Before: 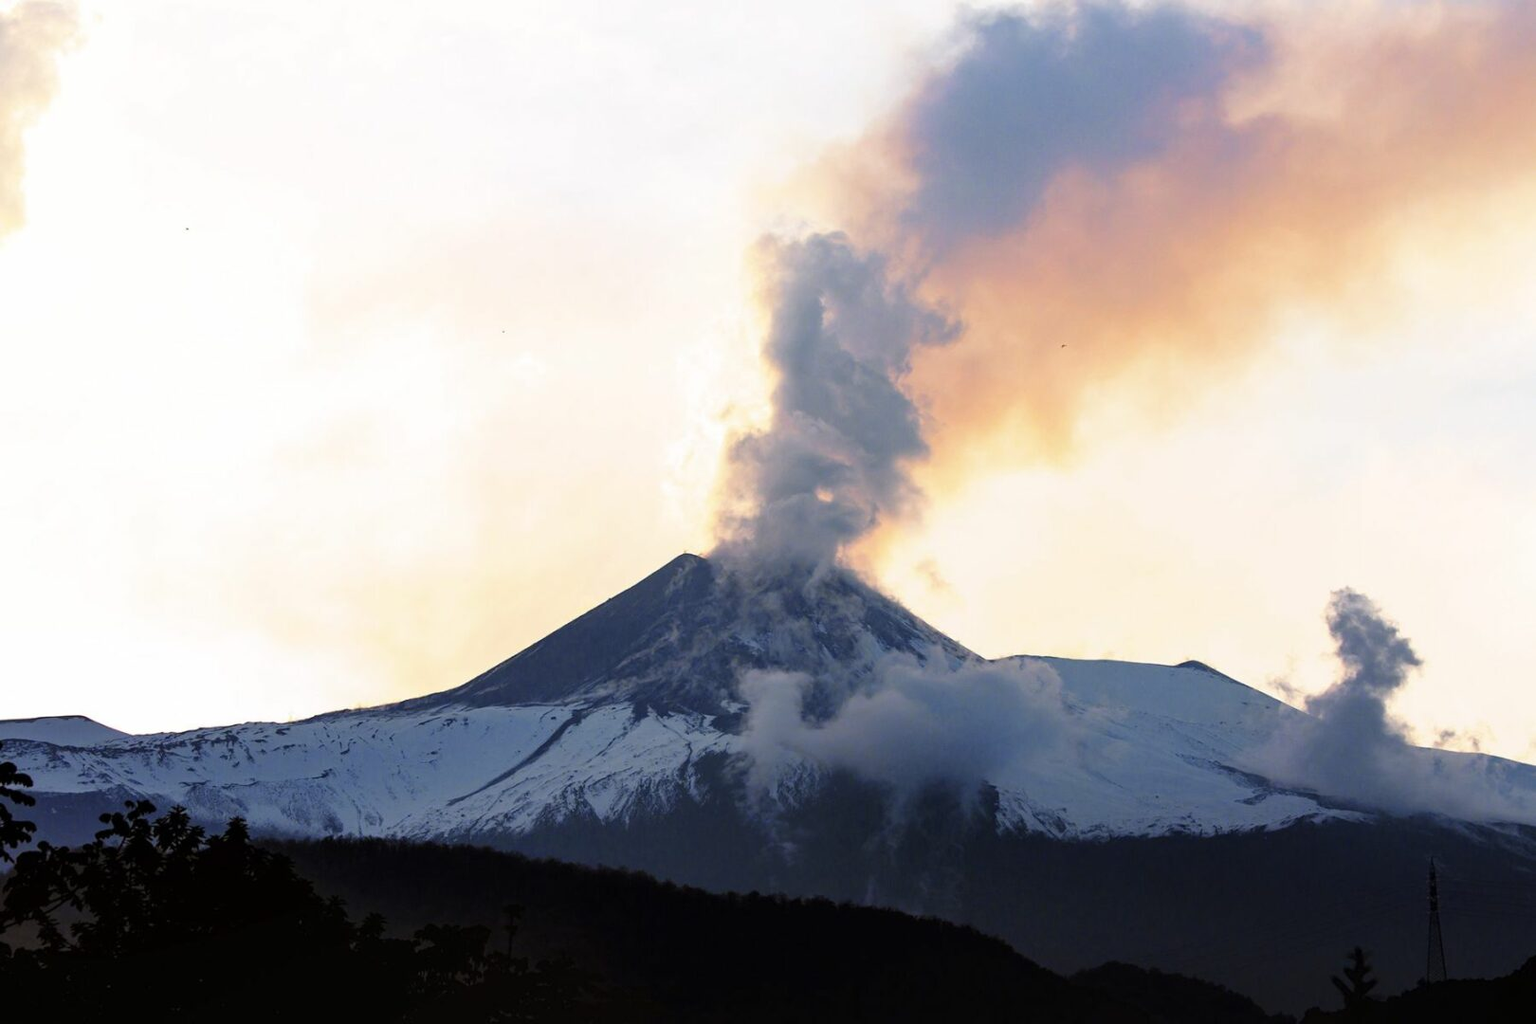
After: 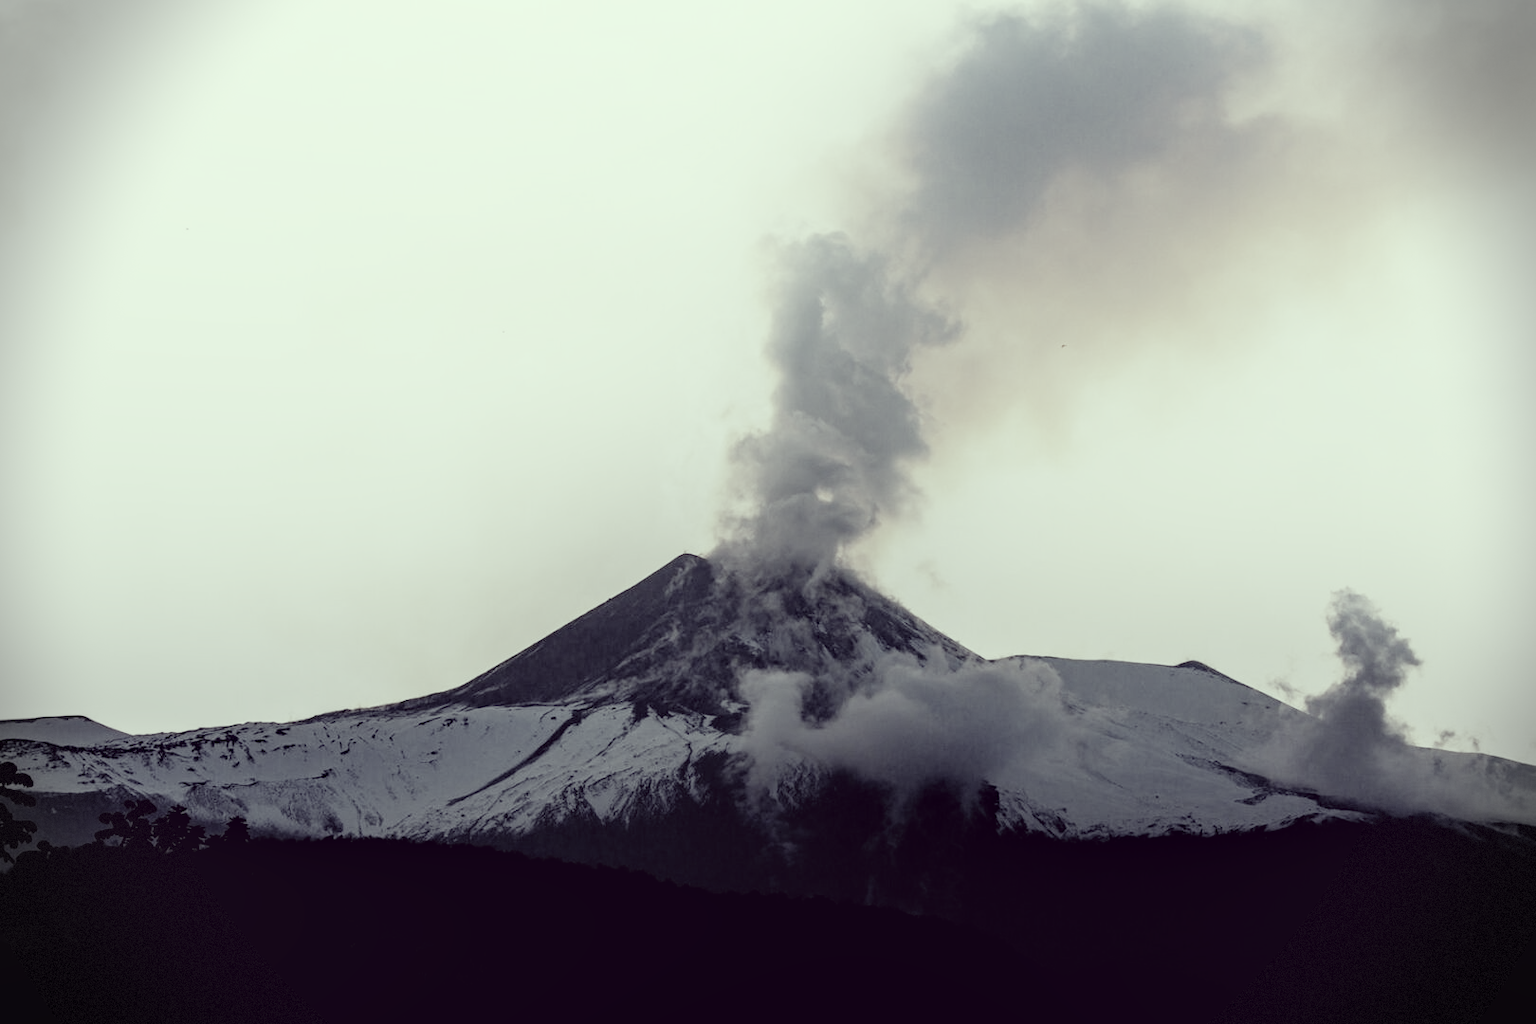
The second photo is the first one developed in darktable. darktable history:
vignetting: fall-off start 87.69%, fall-off radius 26.06%, dithering 8-bit output
shadows and highlights: shadows -38.4, highlights 64.16, soften with gaussian
exposure: compensate highlight preservation false
color correction: highlights a* -20.58, highlights b* 20.23, shadows a* 19.73, shadows b* -20.29, saturation 0.391
local contrast: on, module defaults
filmic rgb: black relative exposure -5.08 EV, white relative exposure 3.95 EV, threshold 3.02 EV, hardness 2.88, contrast 1.095, highlights saturation mix -20.41%, preserve chrominance no, color science v5 (2021), enable highlight reconstruction true
